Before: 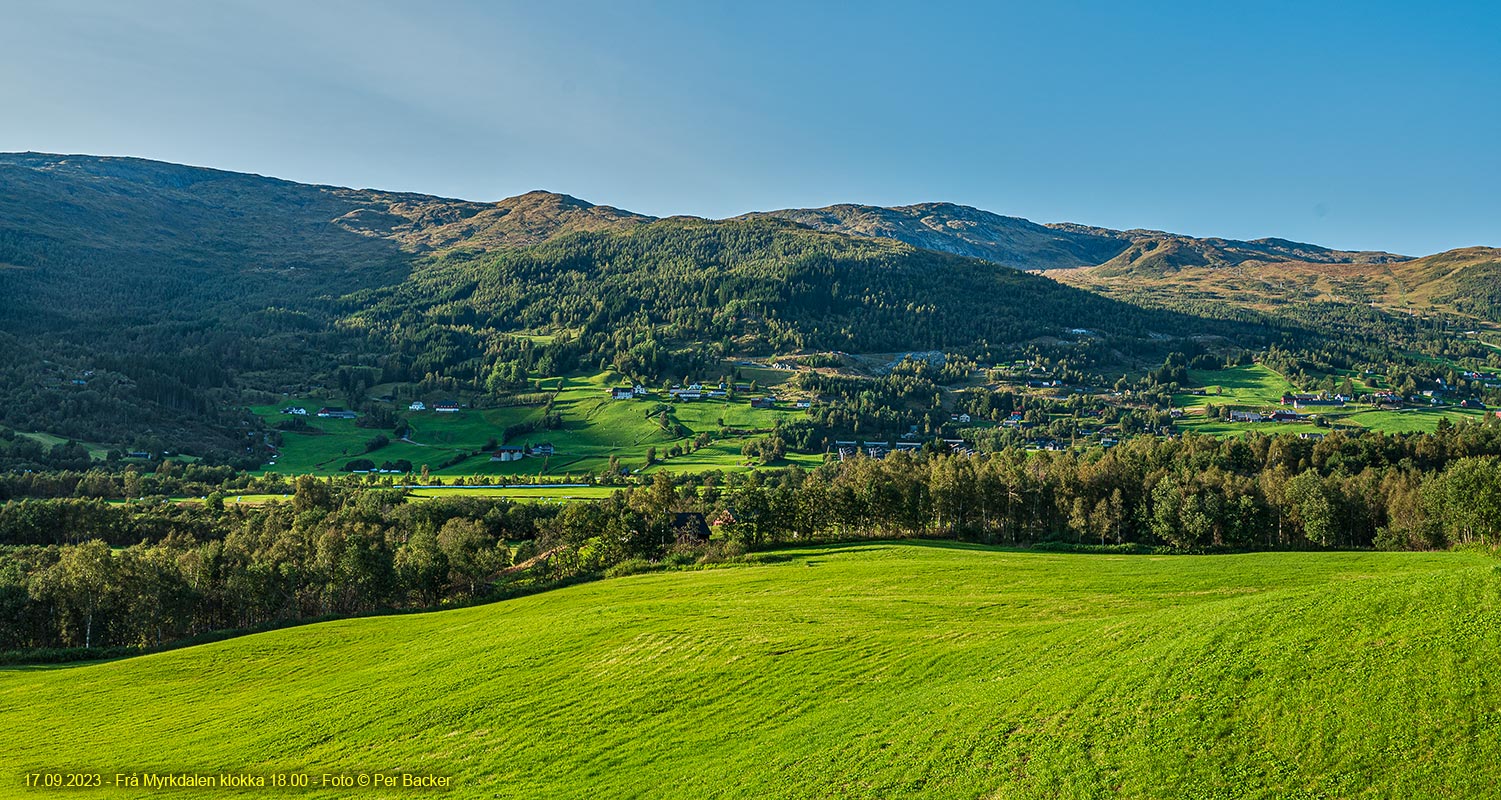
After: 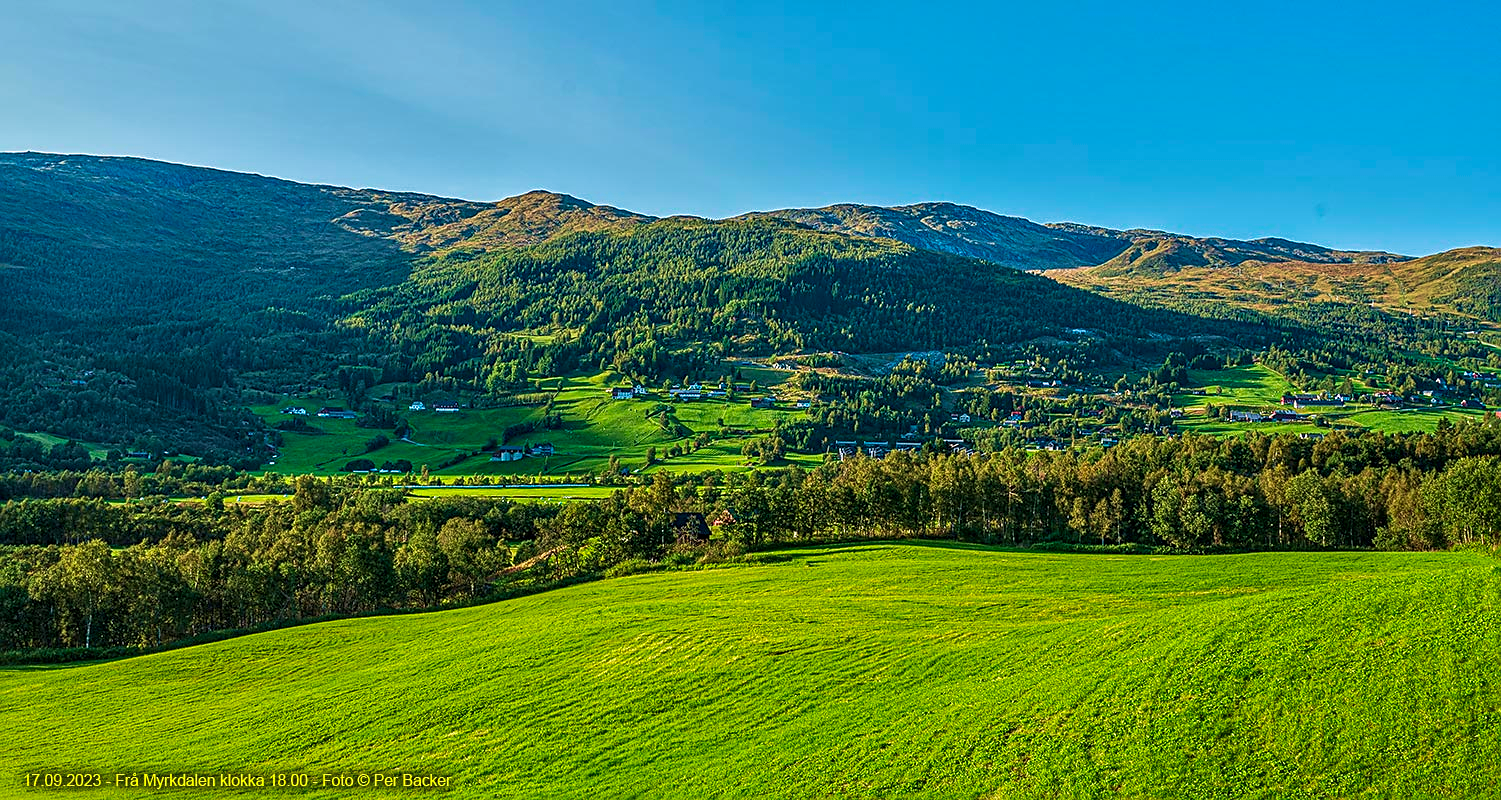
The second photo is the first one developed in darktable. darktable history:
tone equalizer: edges refinement/feathering 500, mask exposure compensation -1.57 EV, preserve details no
sharpen: on, module defaults
velvia: strength 44.51%
color correction: highlights b* 0.056, saturation 1.32
local contrast: on, module defaults
